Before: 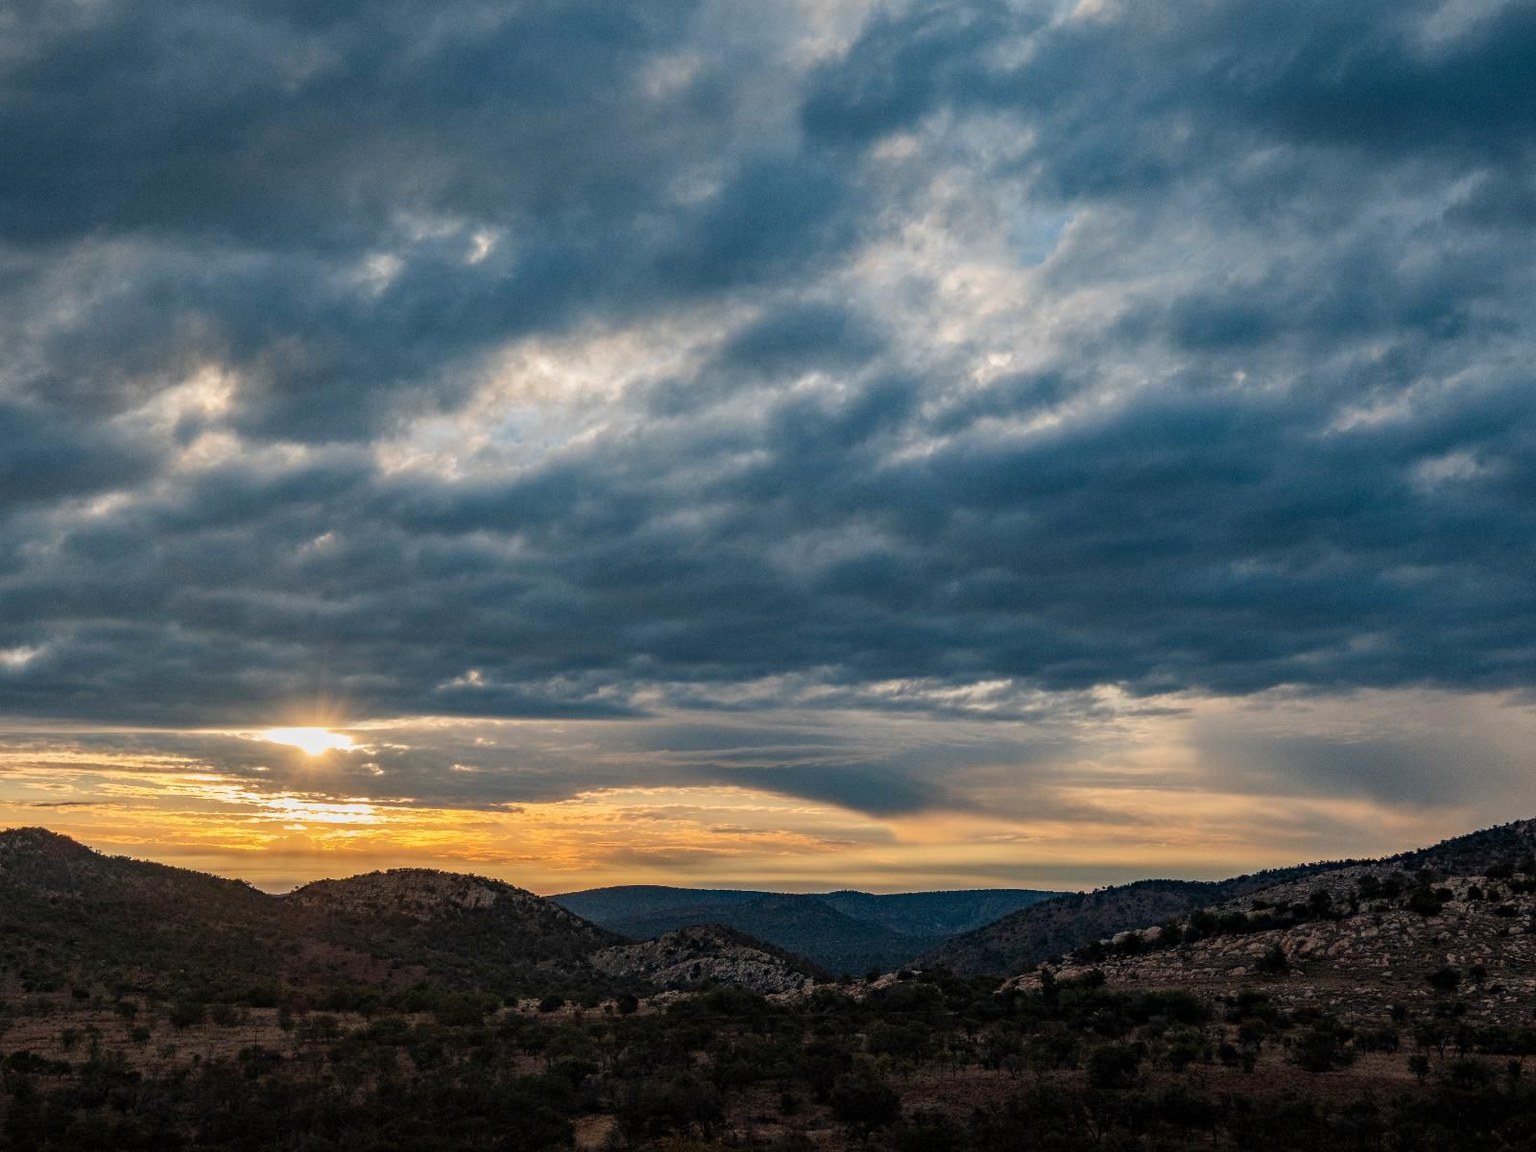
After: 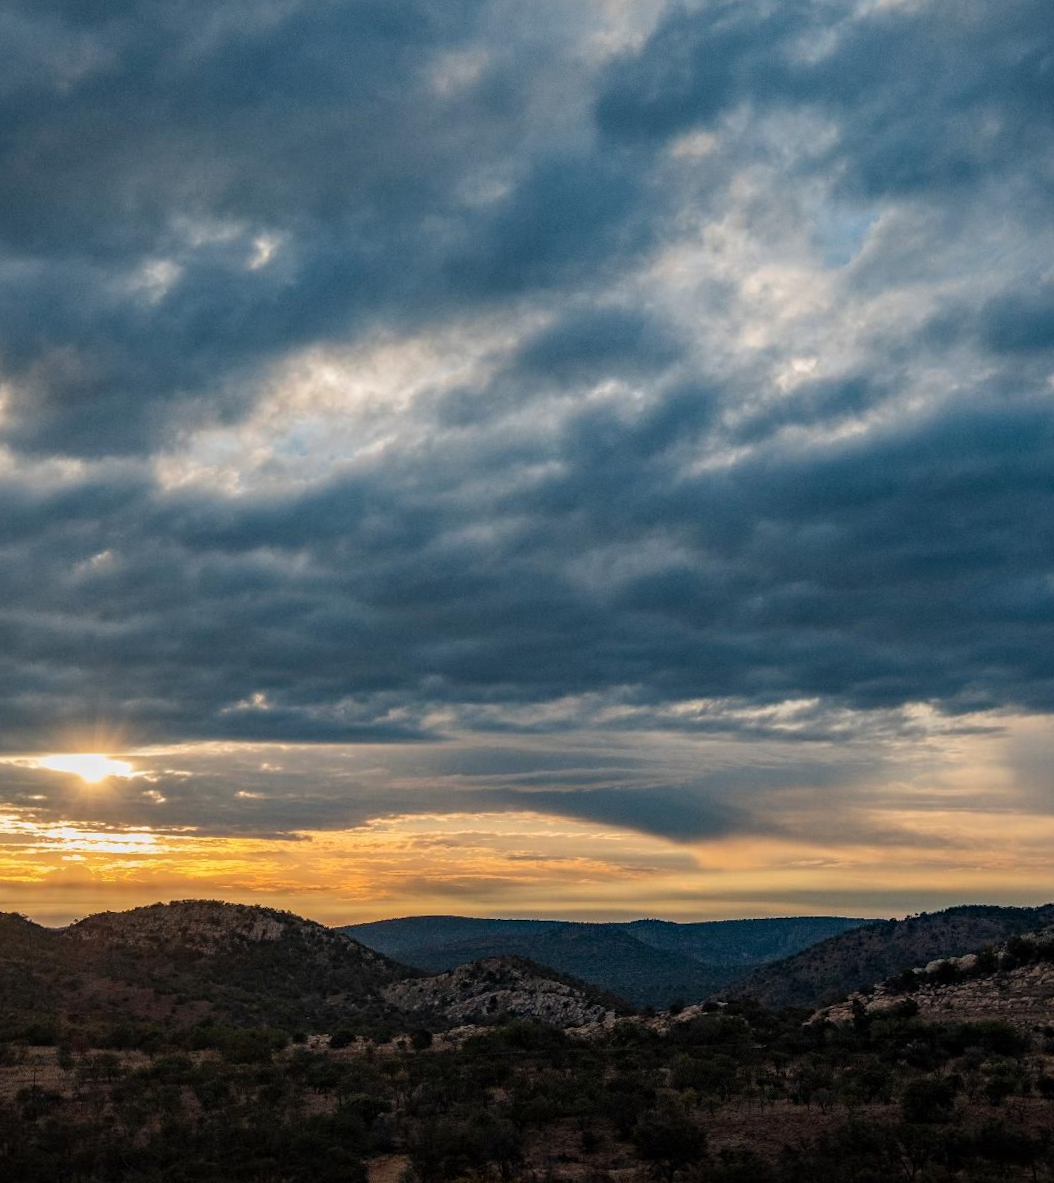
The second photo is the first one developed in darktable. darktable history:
rotate and perspective: rotation -0.45°, automatic cropping original format, crop left 0.008, crop right 0.992, crop top 0.012, crop bottom 0.988
crop and rotate: left 14.385%, right 18.948%
